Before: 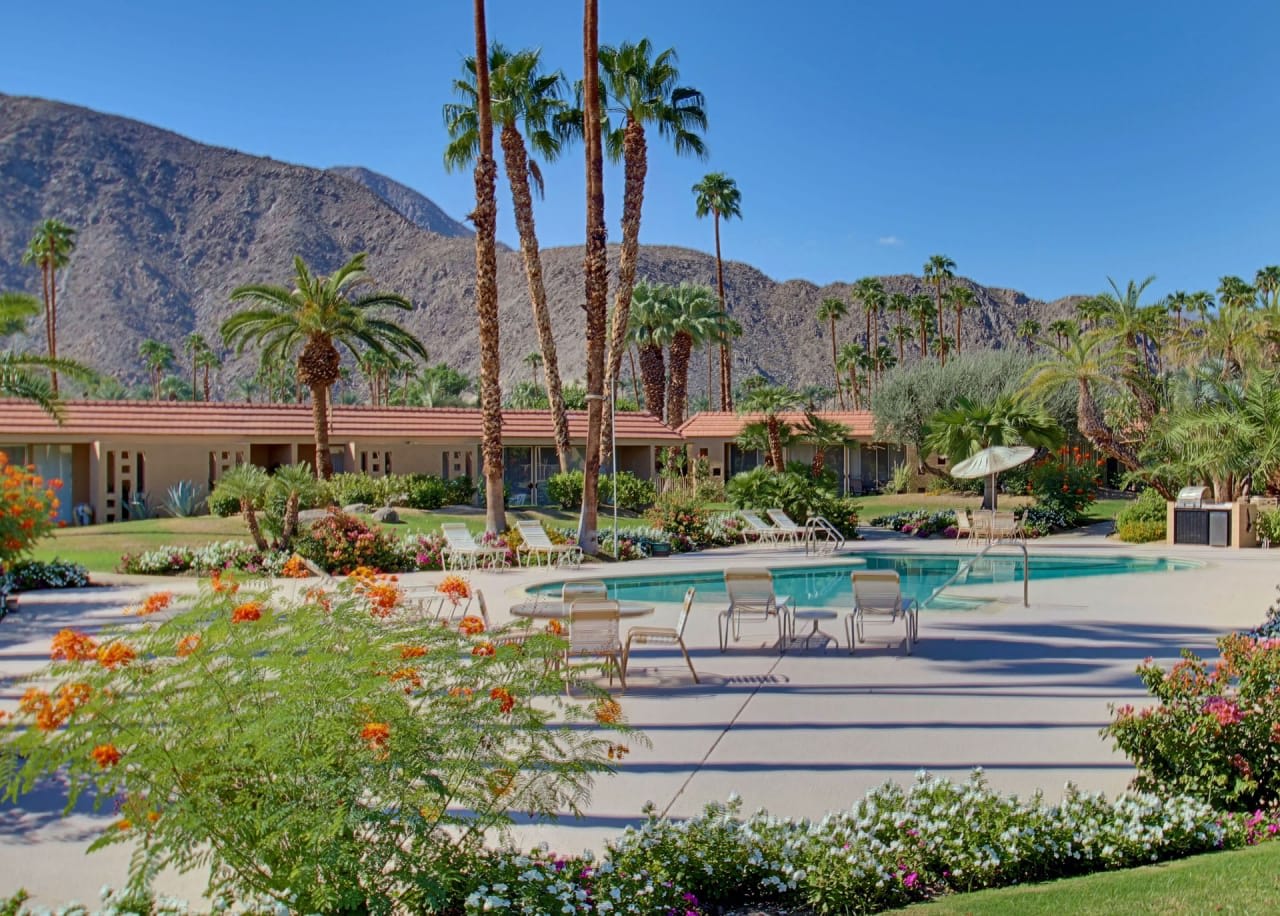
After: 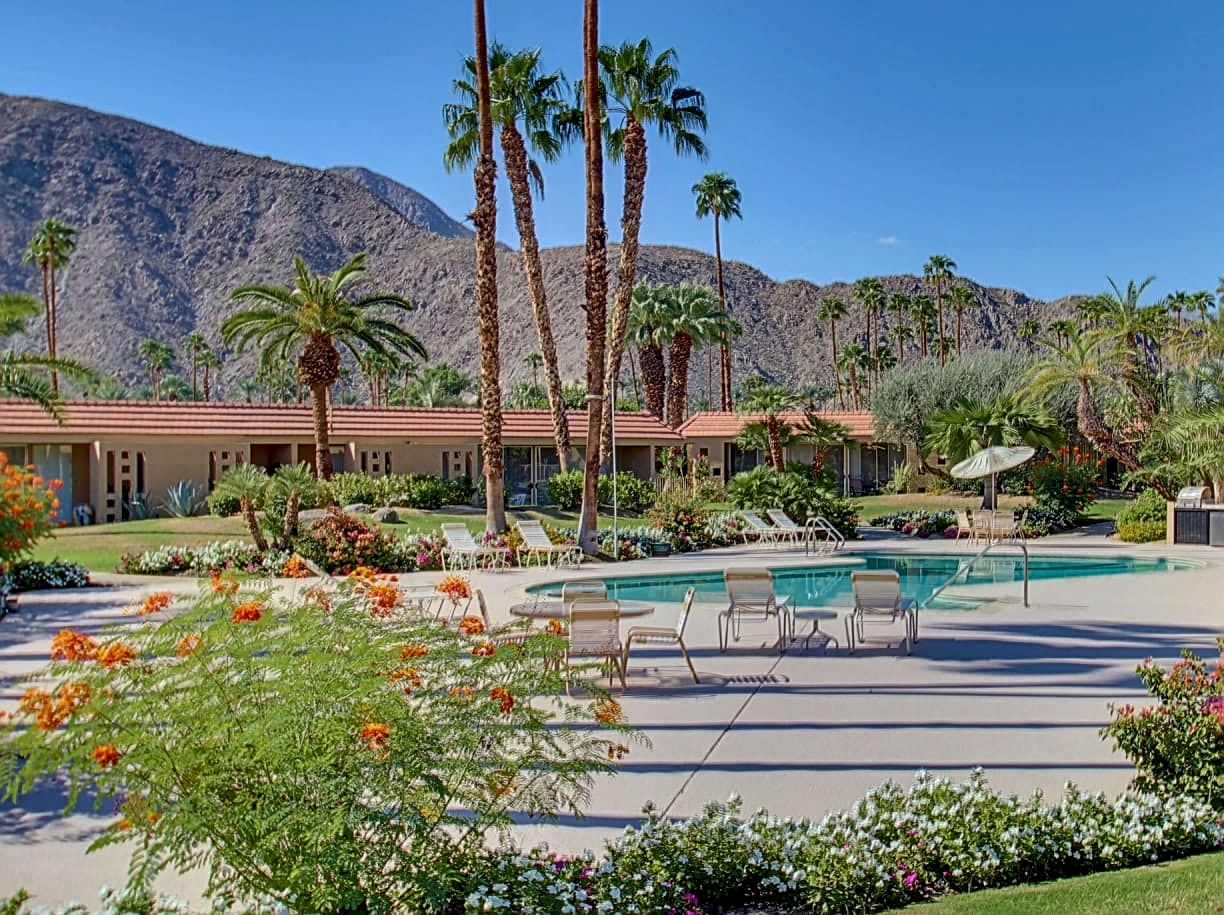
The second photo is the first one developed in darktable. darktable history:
crop: right 4.319%, bottom 0.039%
sharpen: on, module defaults
local contrast: on, module defaults
